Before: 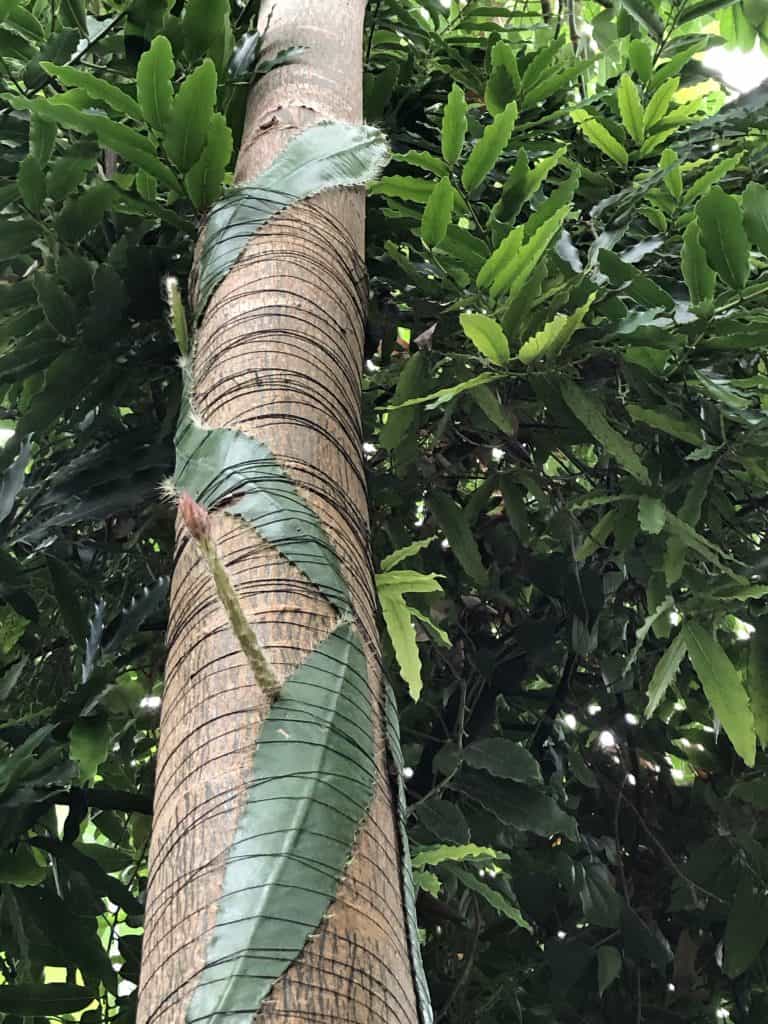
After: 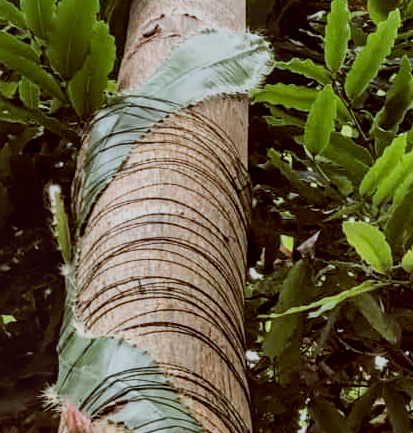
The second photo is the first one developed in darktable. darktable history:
tone curve: curves: ch0 [(0, 0) (0.003, 0.019) (0.011, 0.019) (0.025, 0.022) (0.044, 0.026) (0.069, 0.032) (0.1, 0.052) (0.136, 0.081) (0.177, 0.123) (0.224, 0.17) (0.277, 0.219) (0.335, 0.276) (0.399, 0.344) (0.468, 0.421) (0.543, 0.508) (0.623, 0.604) (0.709, 0.705) (0.801, 0.797) (0.898, 0.894) (1, 1)], preserve colors none
local contrast: detail 130%
filmic rgb: black relative exposure -7.65 EV, white relative exposure 4.56 EV, hardness 3.61
crop: left 15.306%, top 9.065%, right 30.789%, bottom 48.638%
color balance: lift [1, 1.011, 0.999, 0.989], gamma [1.109, 1.045, 1.039, 0.955], gain [0.917, 0.936, 0.952, 1.064], contrast 2.32%, contrast fulcrum 19%, output saturation 101%
